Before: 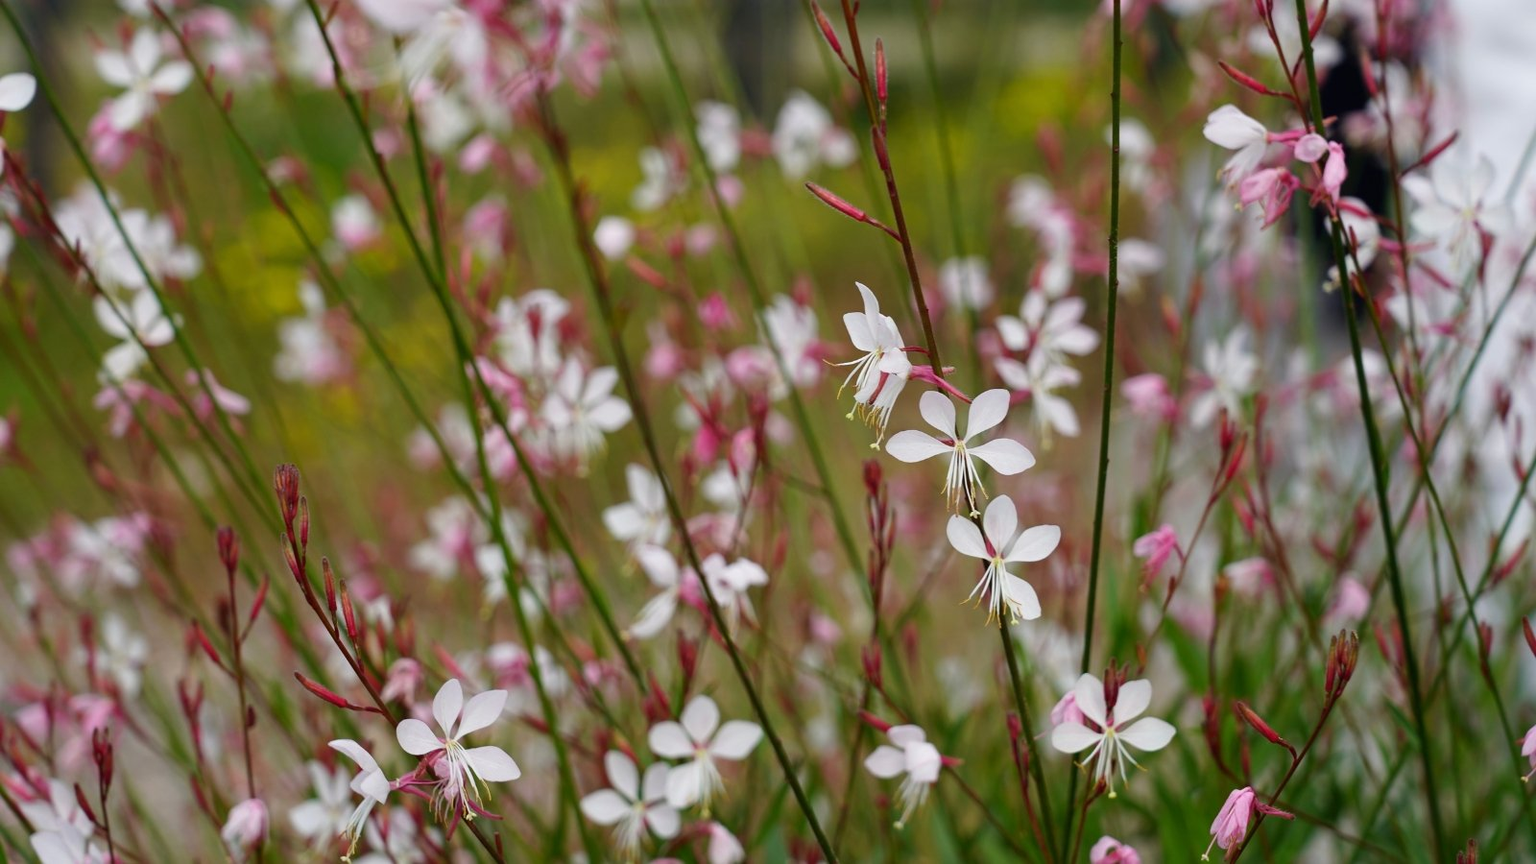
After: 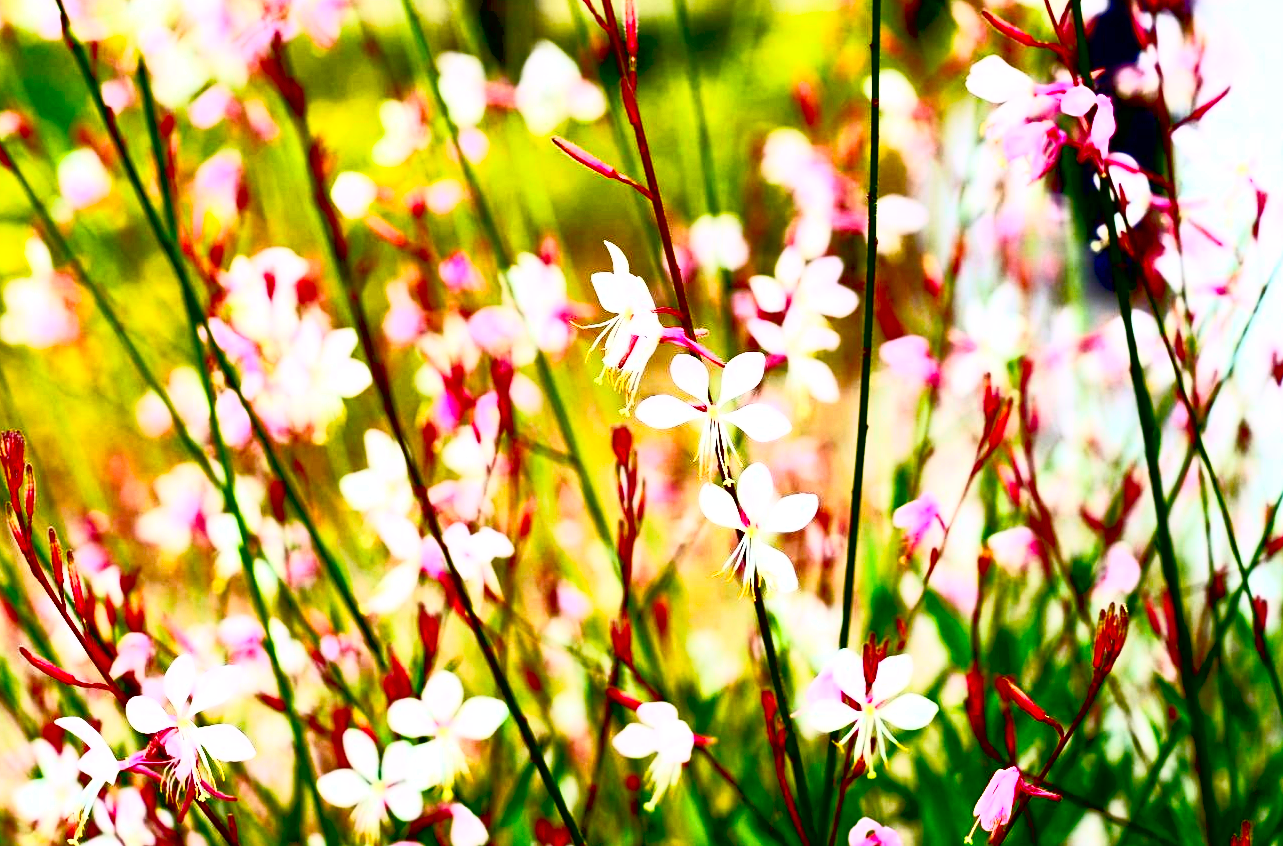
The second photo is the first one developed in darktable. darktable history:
exposure: black level correction 0.037, exposure 0.906 EV, compensate exposure bias true, compensate highlight preservation false
contrast brightness saturation: contrast 0.835, brightness 0.609, saturation 0.574
crop and rotate: left 17.966%, top 5.976%, right 1.808%
